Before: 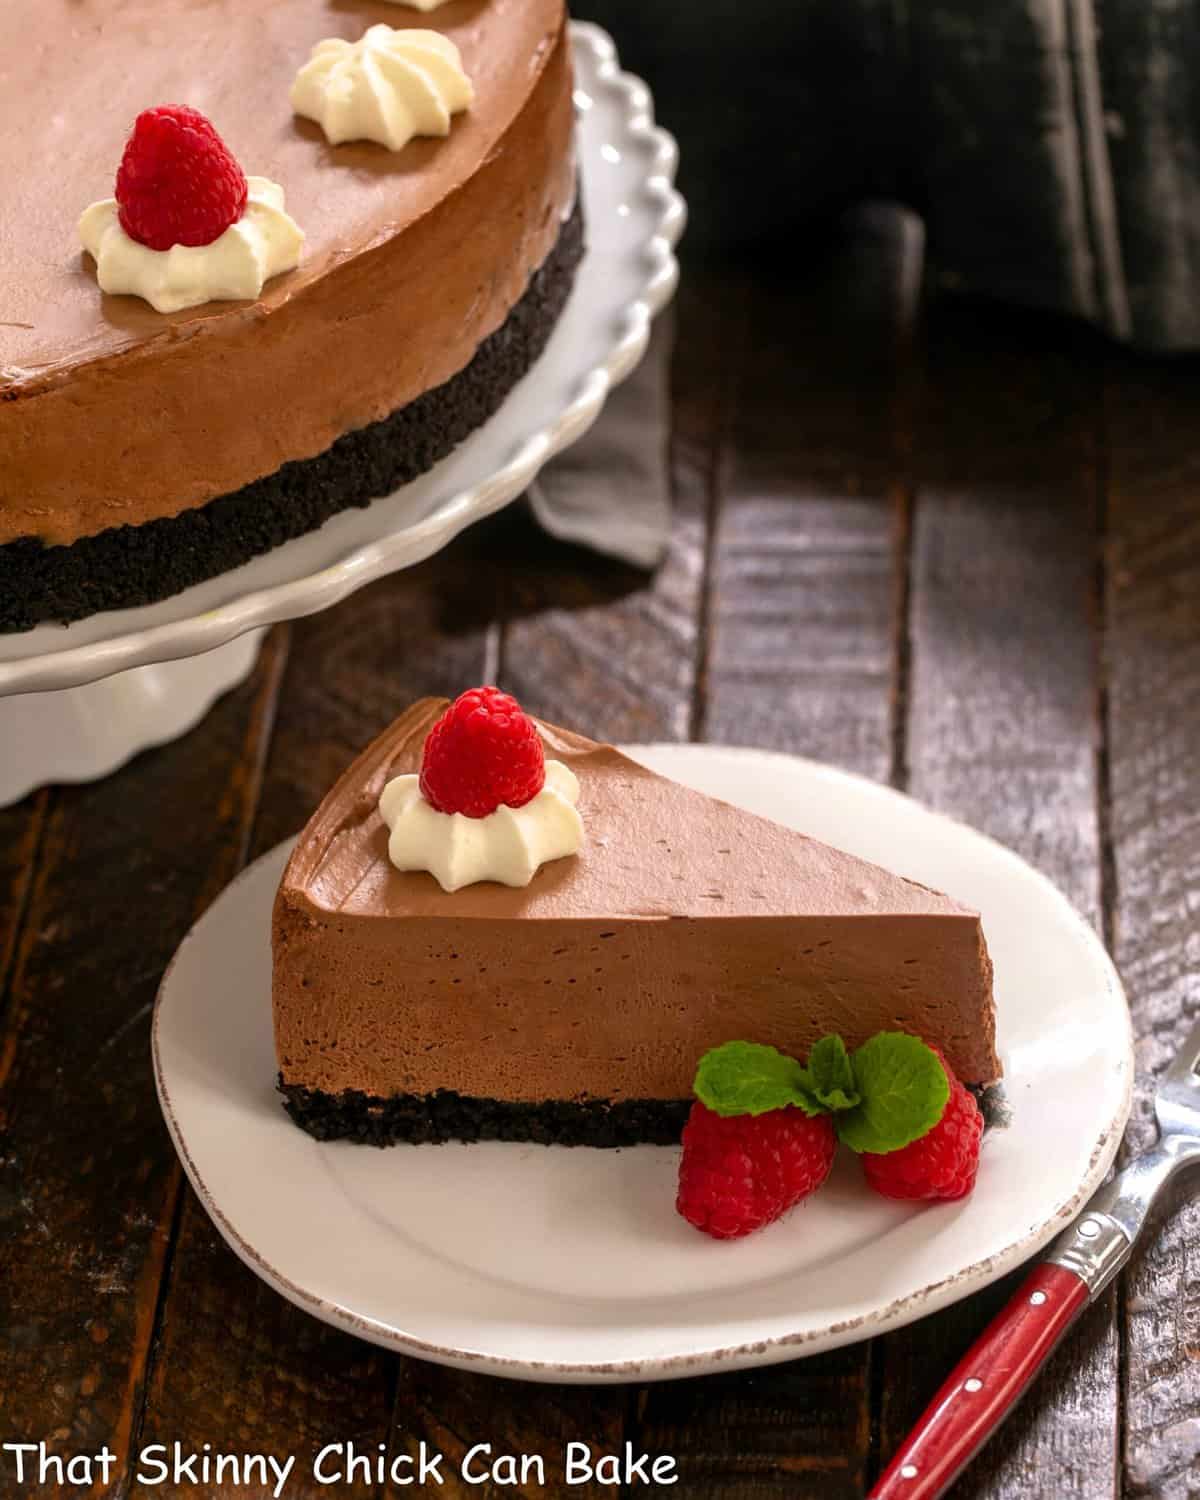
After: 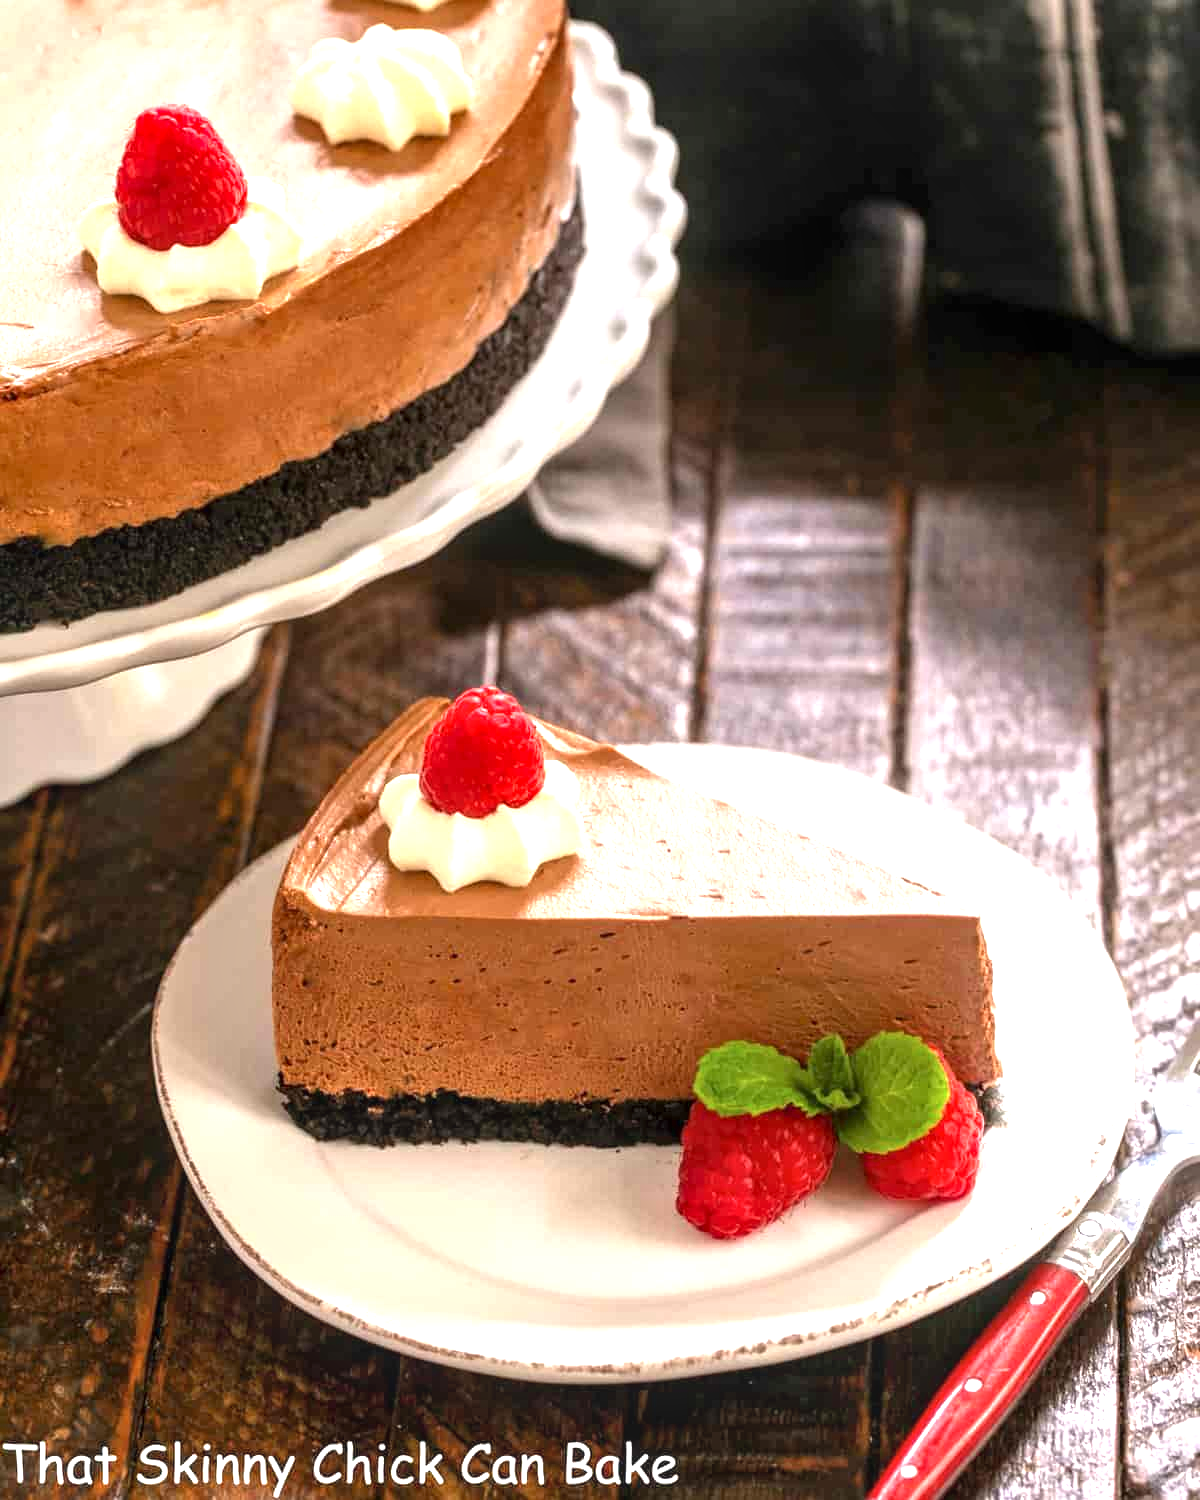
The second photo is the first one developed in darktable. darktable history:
local contrast: on, module defaults
base curve: preserve colors none
exposure: exposure 1.235 EV, compensate exposure bias true, compensate highlight preservation false
